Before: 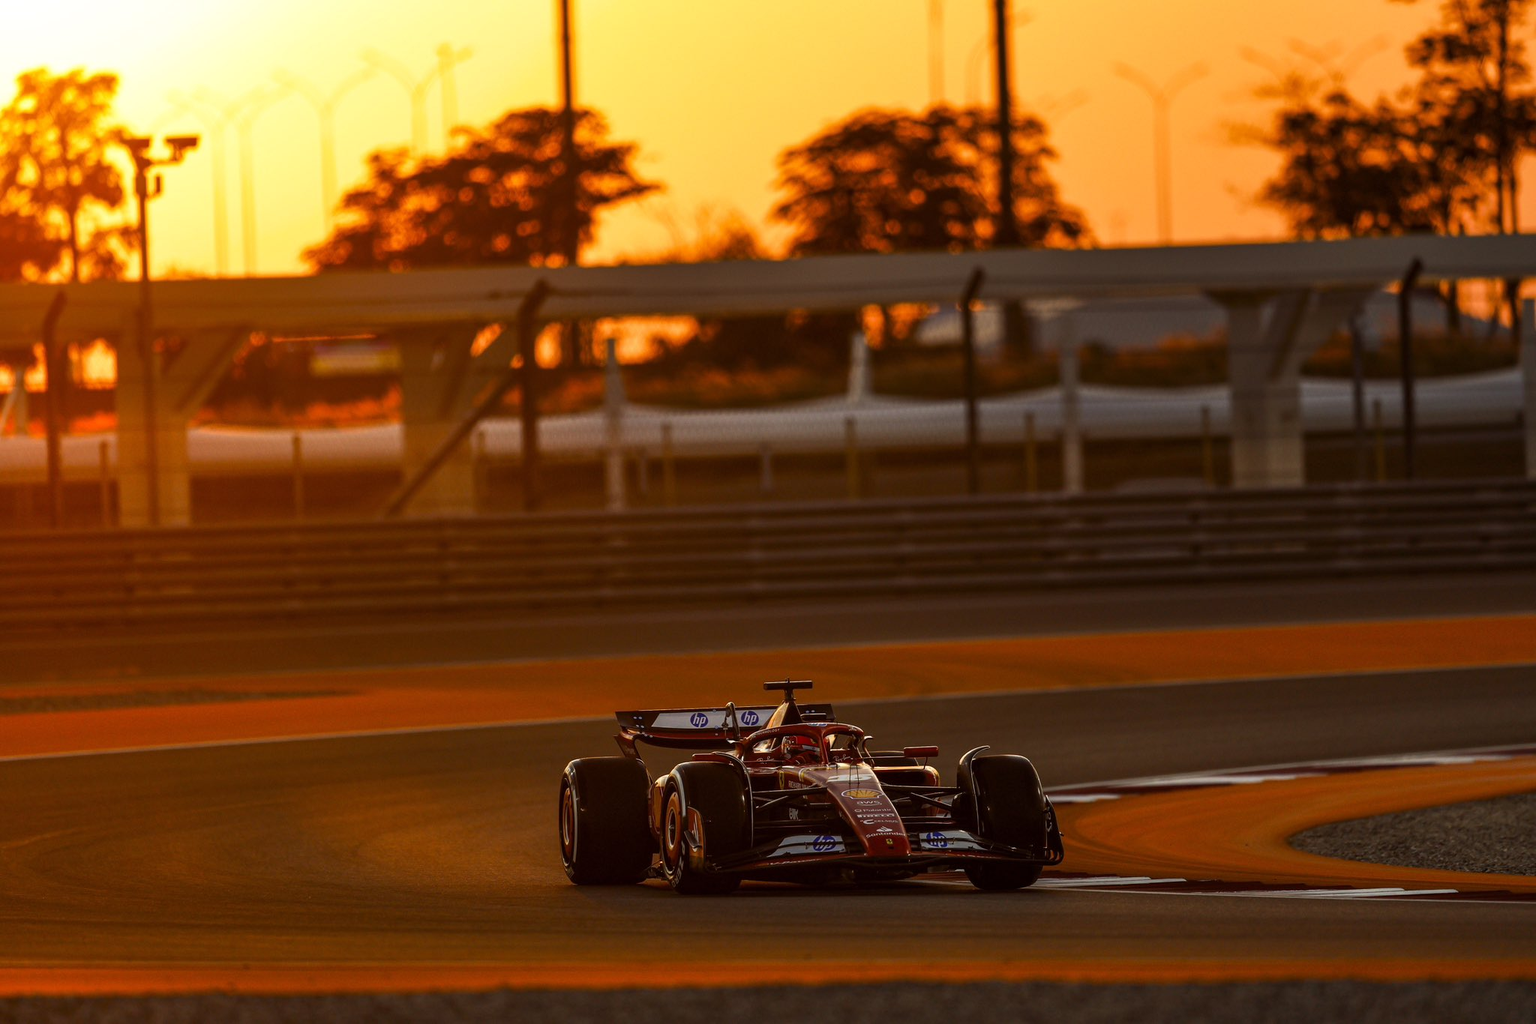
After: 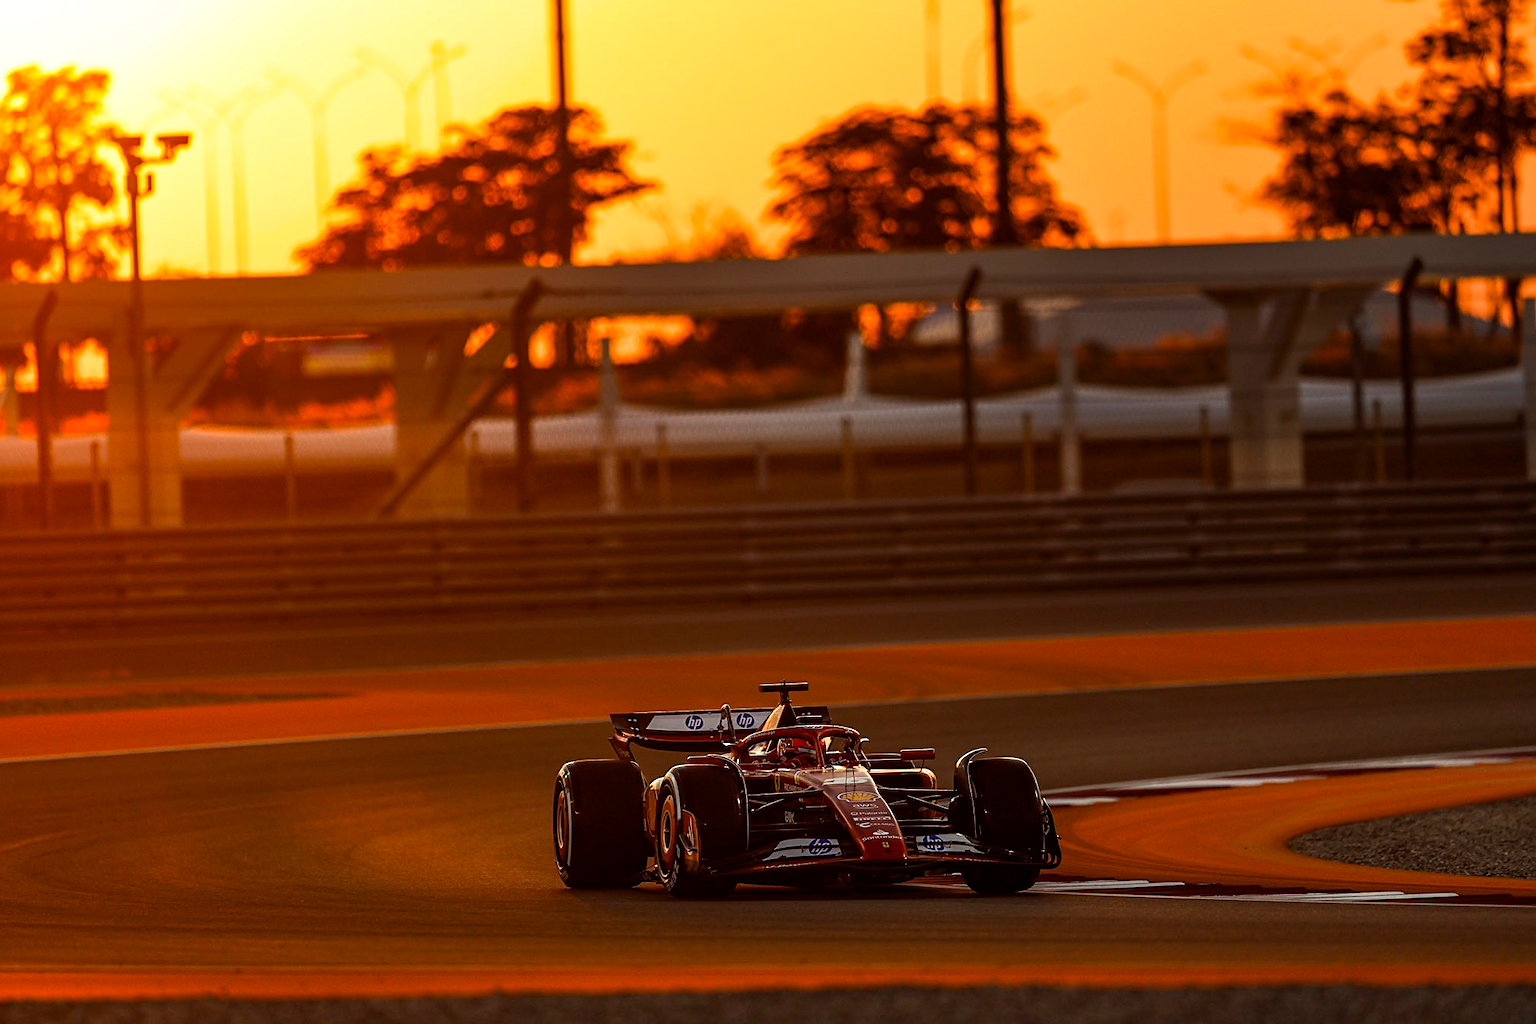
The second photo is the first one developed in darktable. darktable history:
crop and rotate: left 0.68%, top 0.323%, bottom 0.342%
sharpen: on, module defaults
